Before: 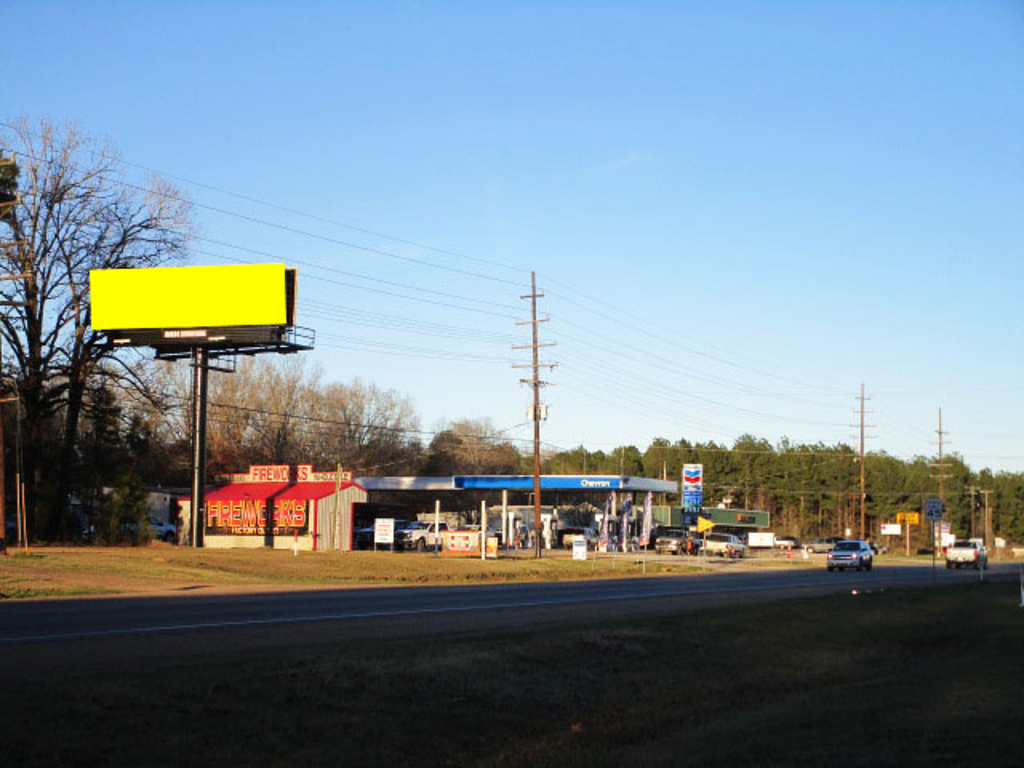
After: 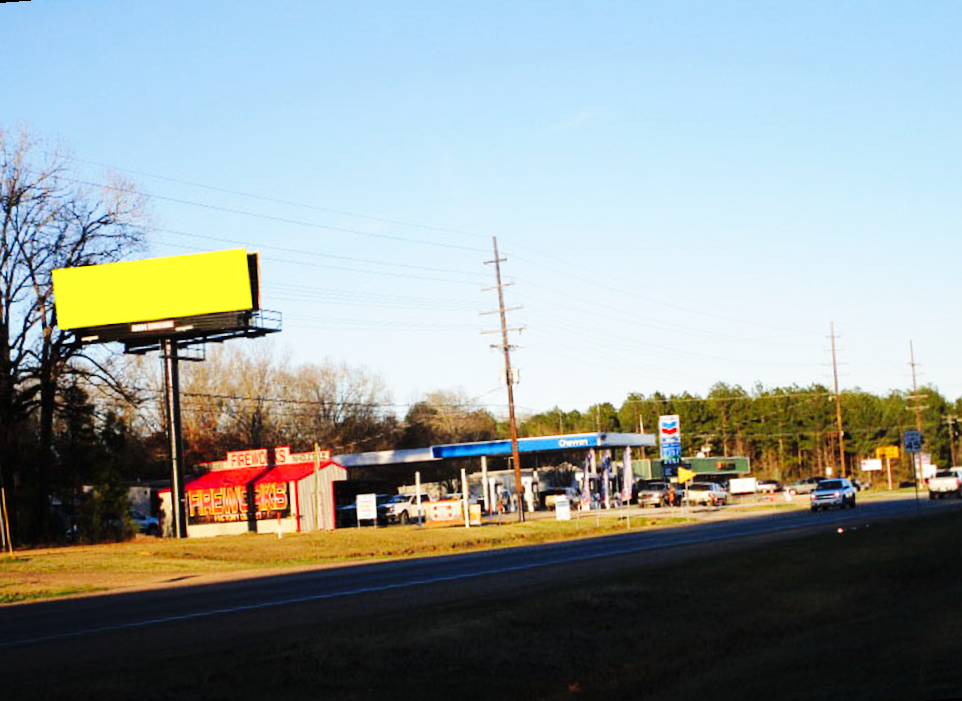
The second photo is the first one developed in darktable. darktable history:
rotate and perspective: rotation -4.57°, crop left 0.054, crop right 0.944, crop top 0.087, crop bottom 0.914
base curve: curves: ch0 [(0, 0) (0.036, 0.025) (0.121, 0.166) (0.206, 0.329) (0.605, 0.79) (1, 1)], preserve colors none
